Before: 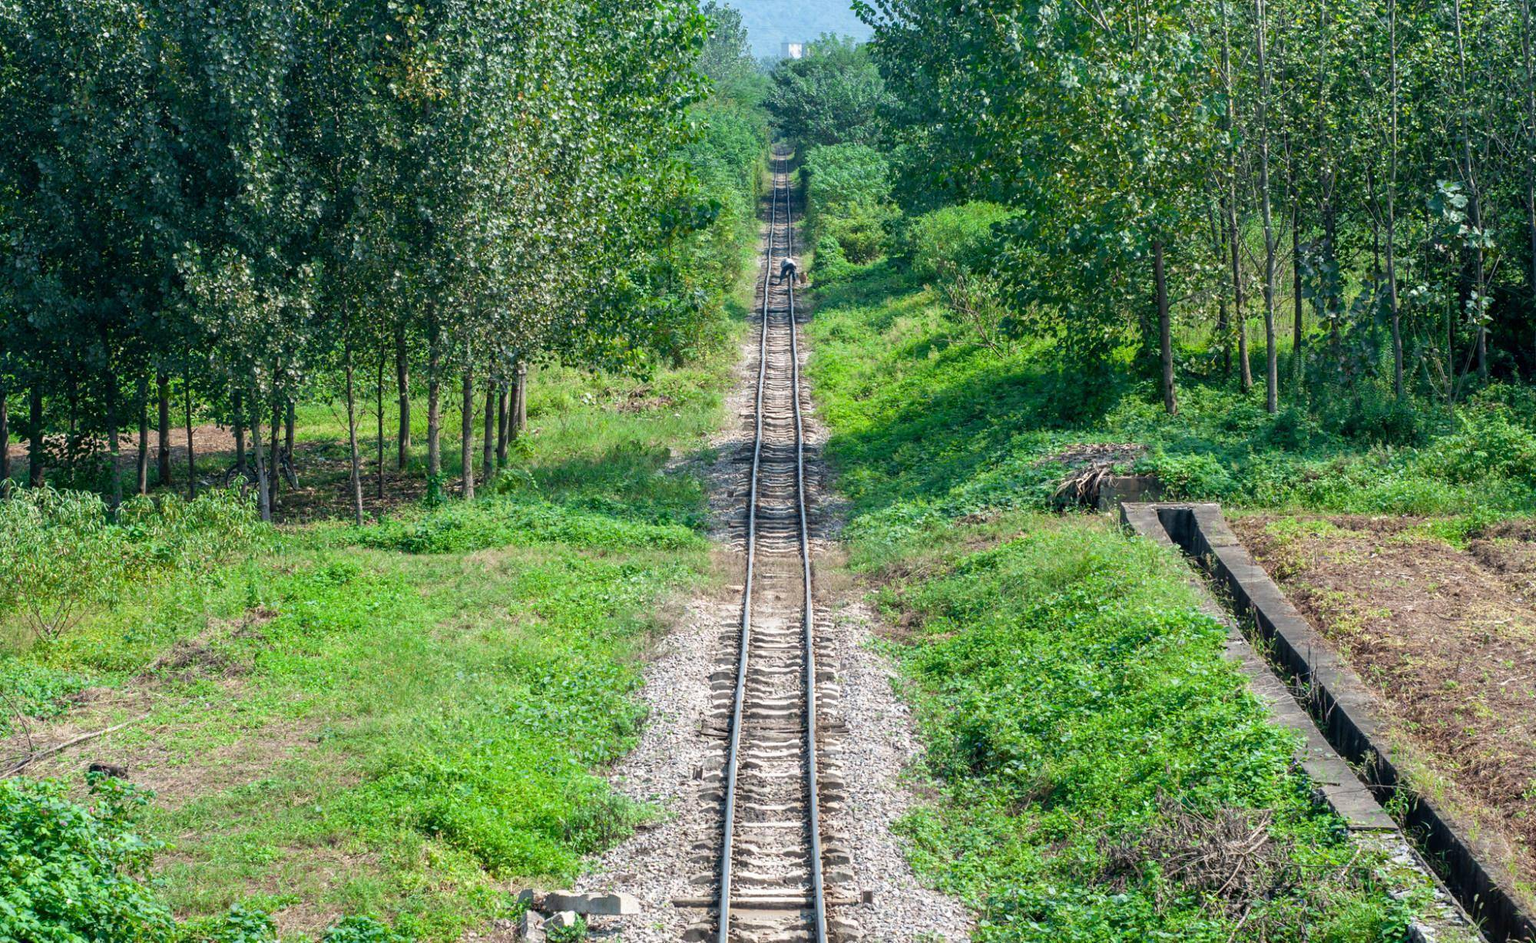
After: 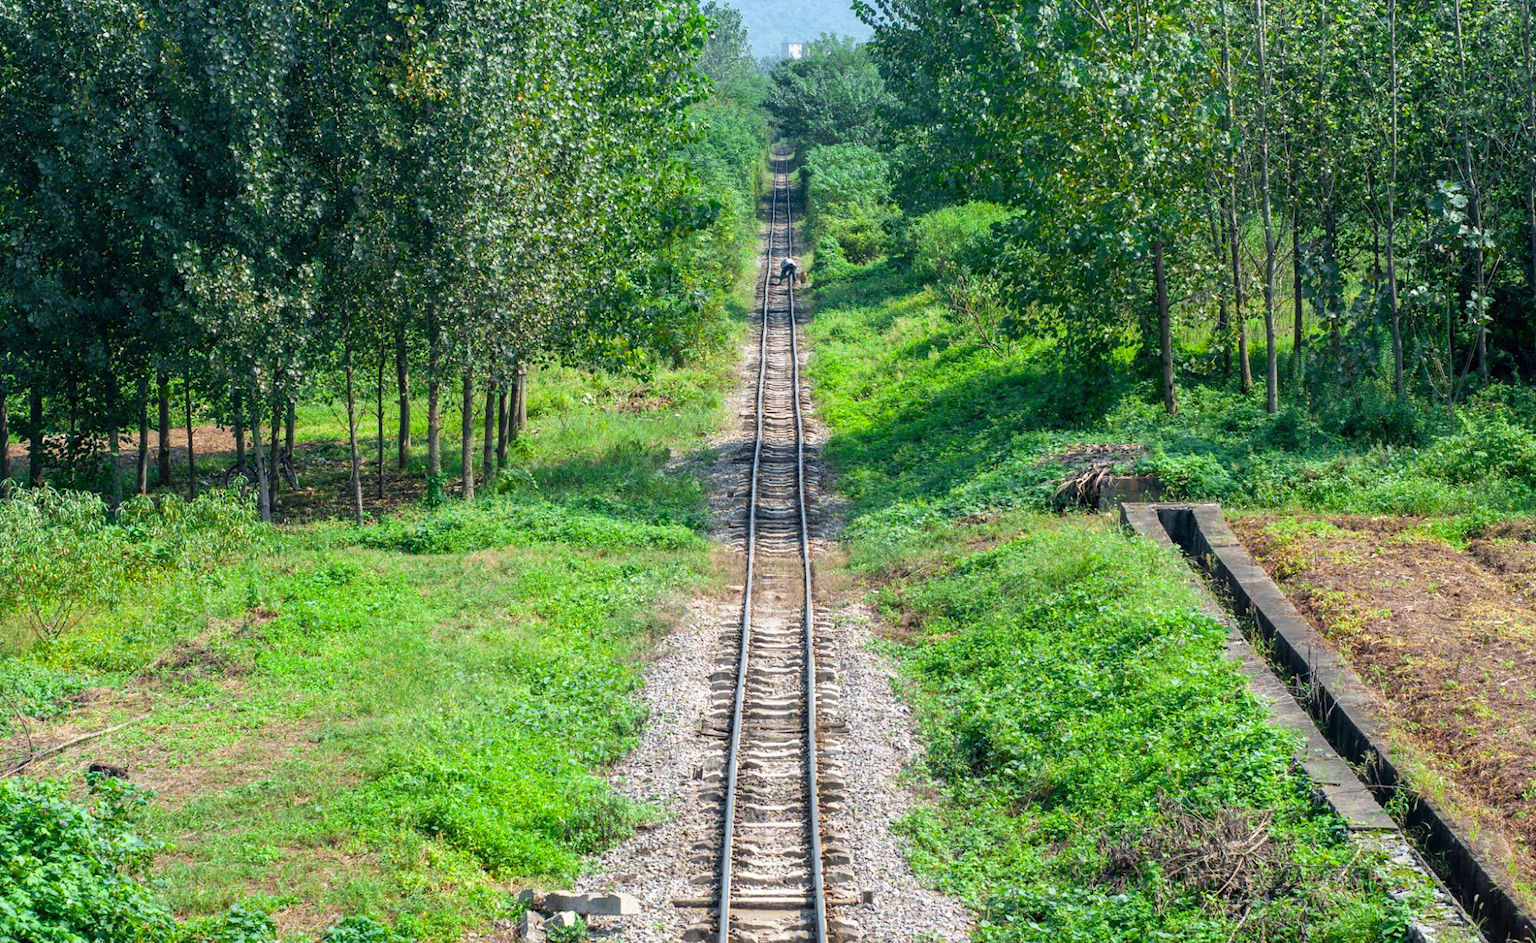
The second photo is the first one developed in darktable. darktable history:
color zones: curves: ch0 [(0.224, 0.526) (0.75, 0.5)]; ch1 [(0.055, 0.526) (0.224, 0.761) (0.377, 0.526) (0.75, 0.5)]
